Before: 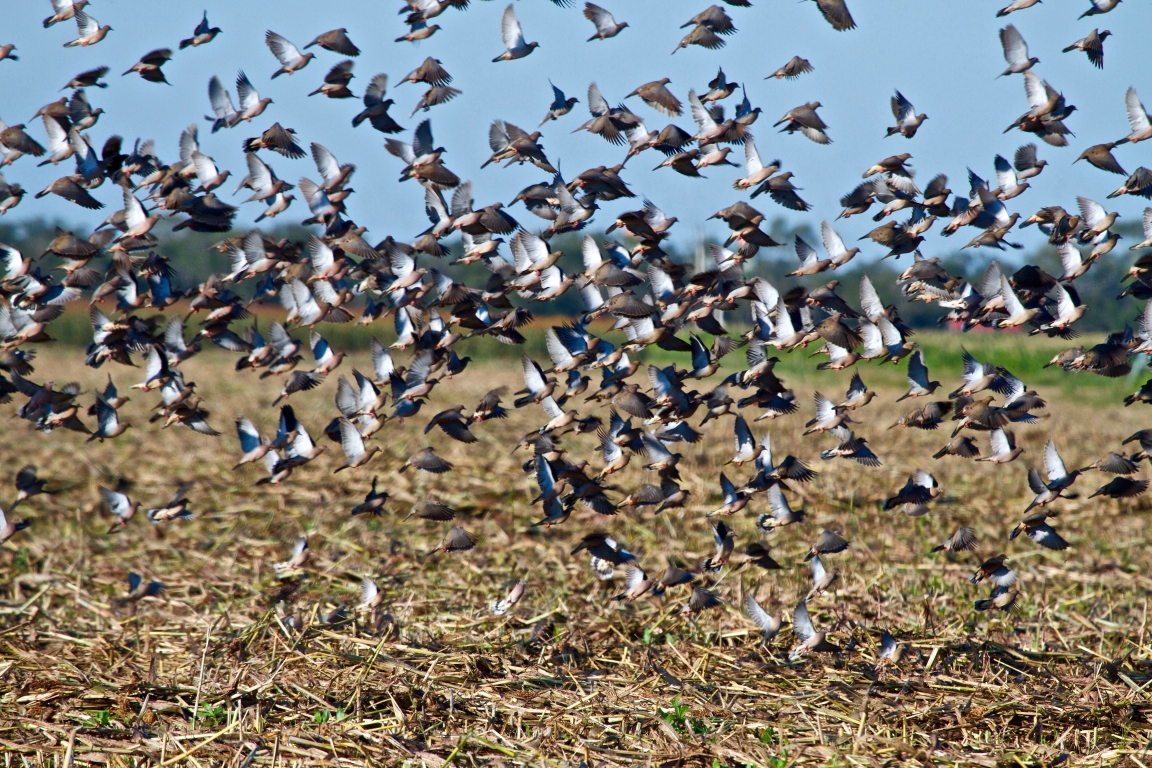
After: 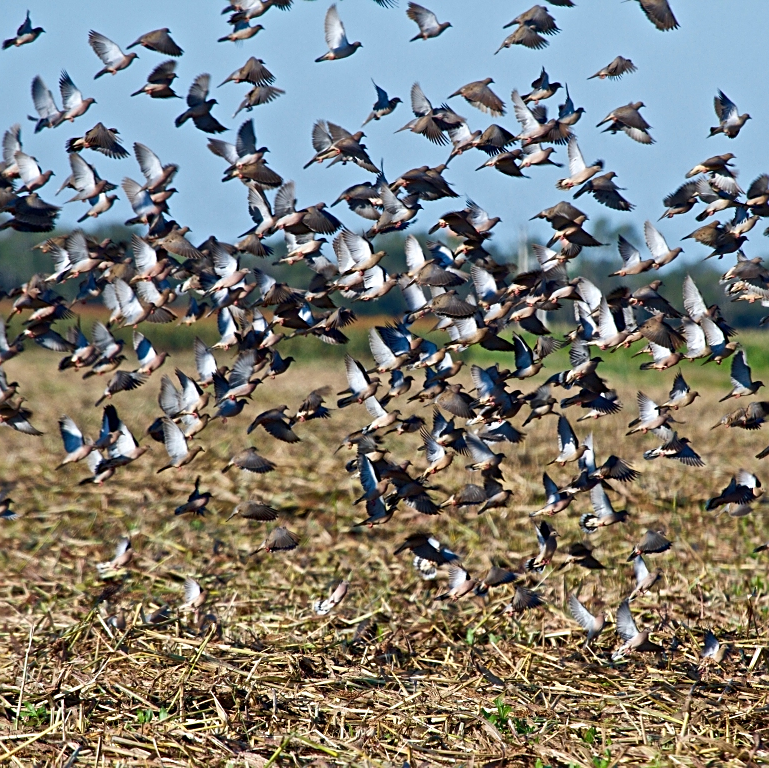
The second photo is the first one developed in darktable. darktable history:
sharpen: amount 0.483
crop: left 15.427%, right 17.795%
